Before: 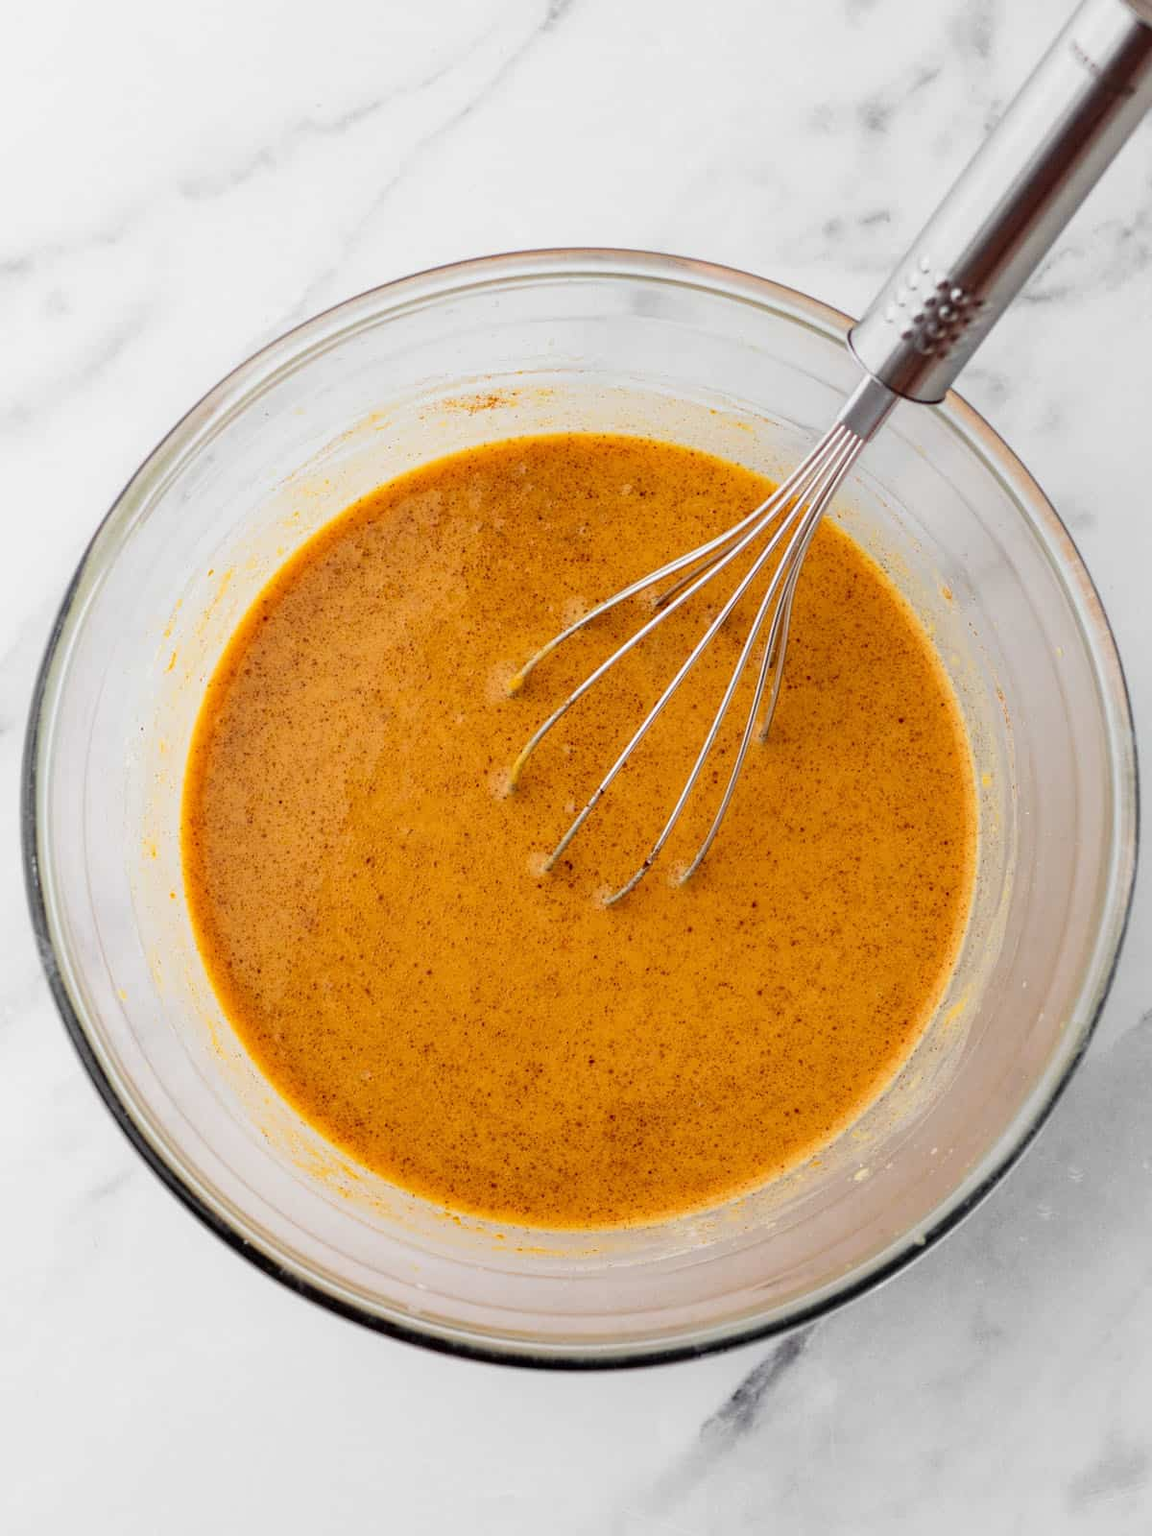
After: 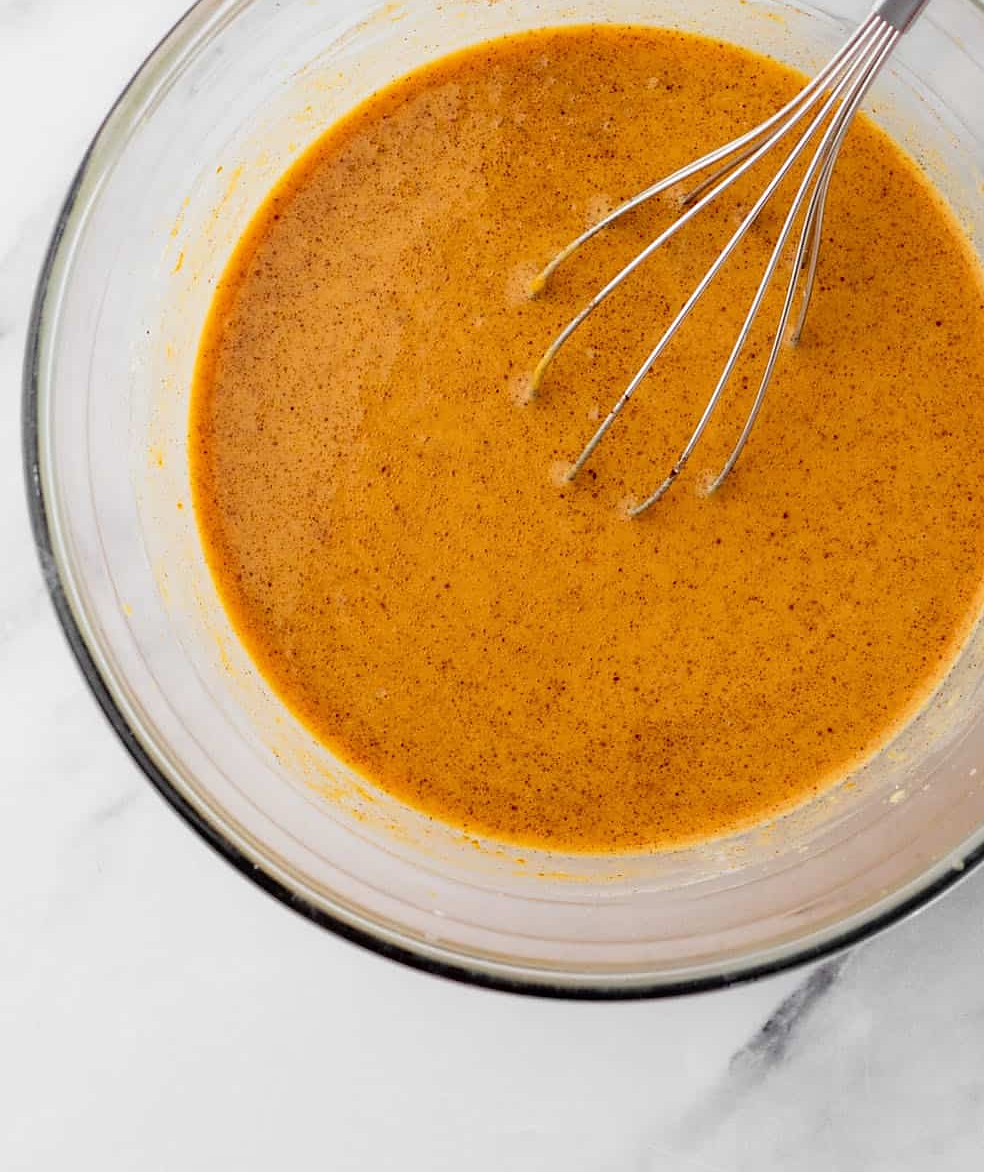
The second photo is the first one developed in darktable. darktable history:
sharpen: radius 1.487, amount 0.415, threshold 1.594
crop: top 26.731%, right 17.988%
